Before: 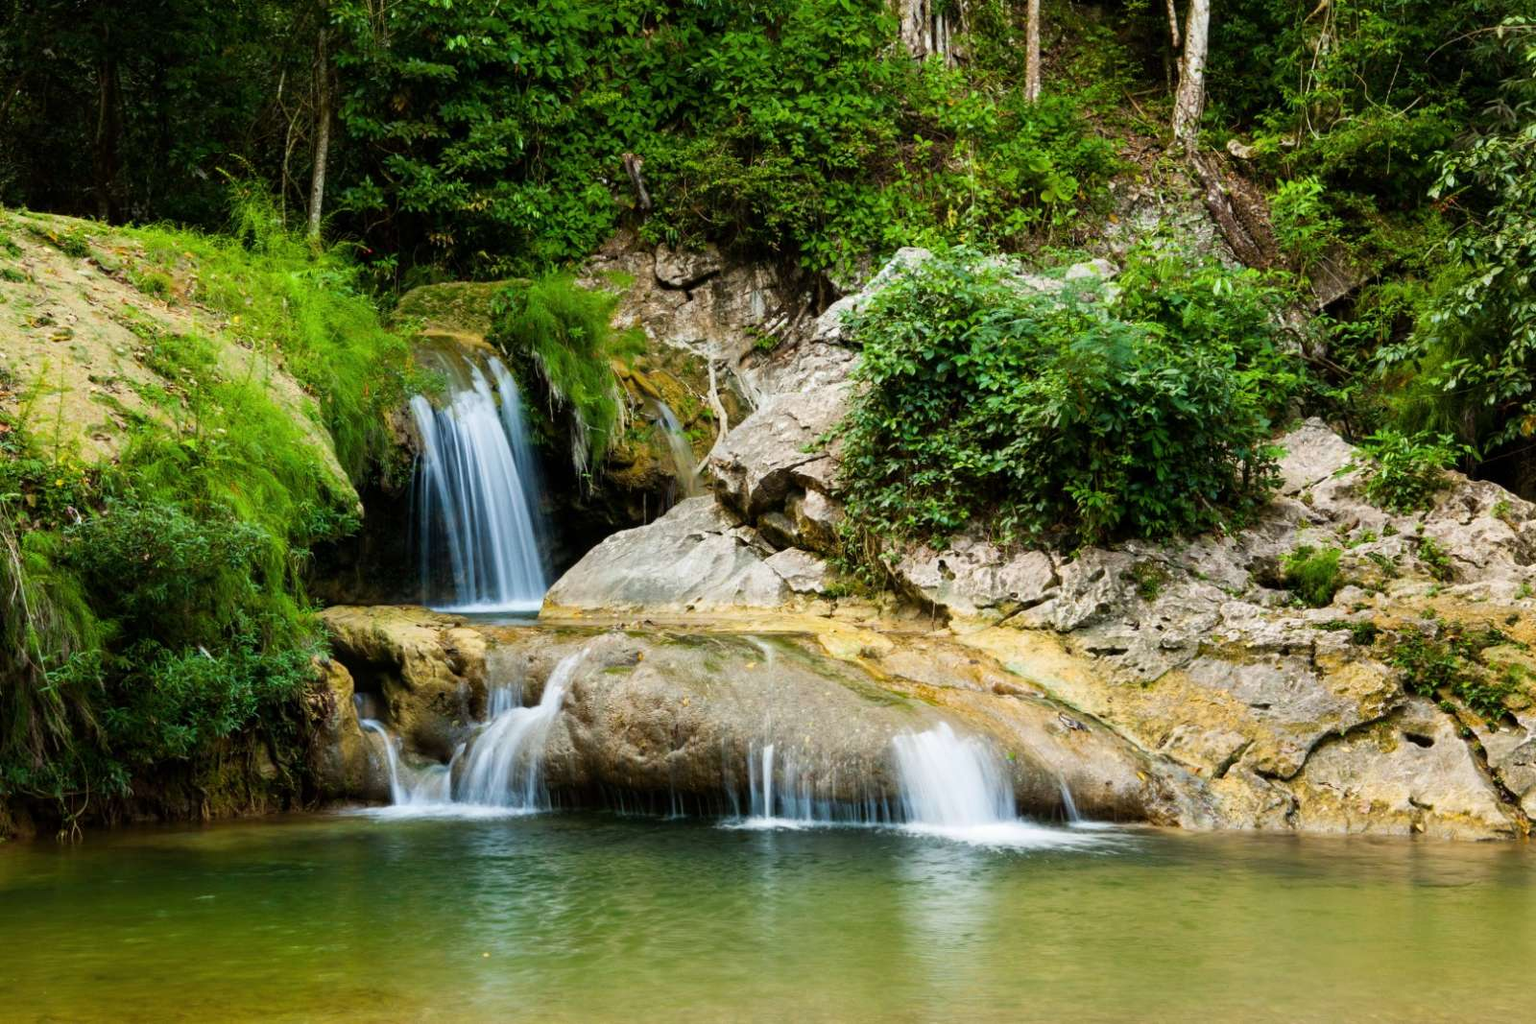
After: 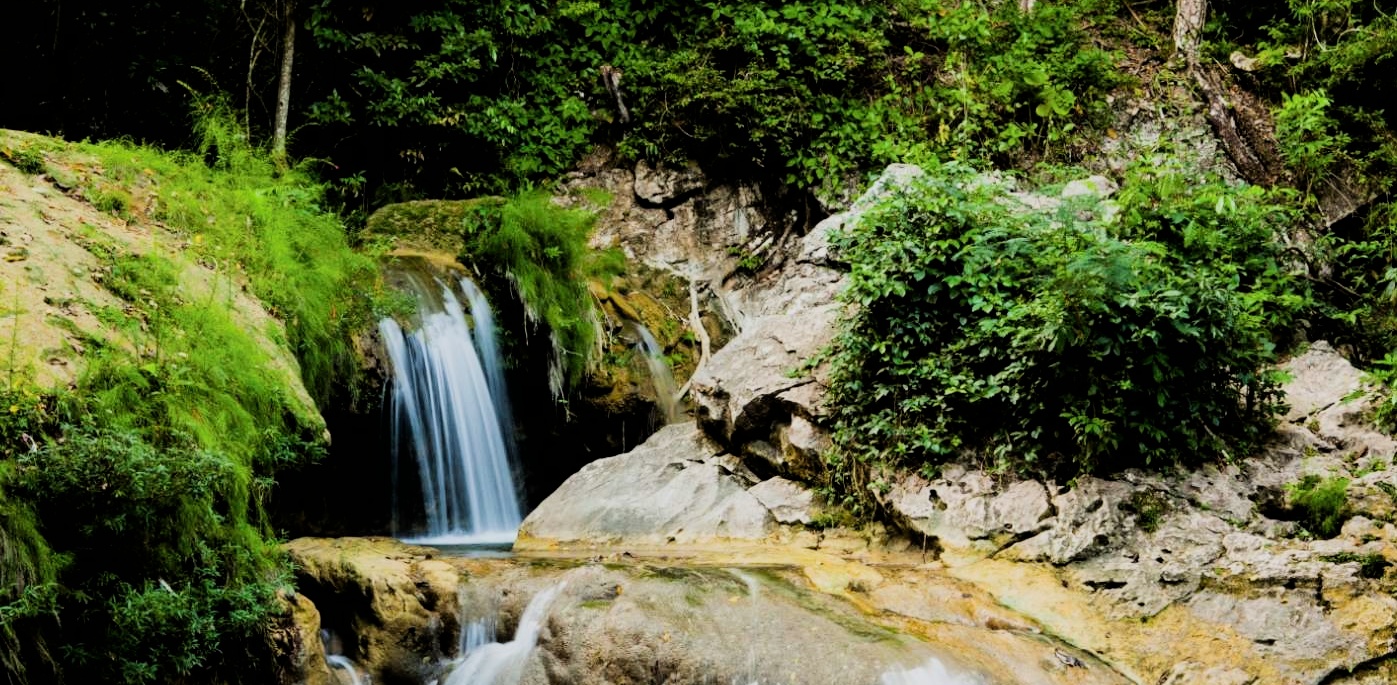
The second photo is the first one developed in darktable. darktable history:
filmic rgb: black relative exposure -5.05 EV, white relative exposure 3.96 EV, hardness 2.9, contrast 1.296, highlights saturation mix -10.34%
crop: left 3.012%, top 8.843%, right 9.668%, bottom 26.924%
